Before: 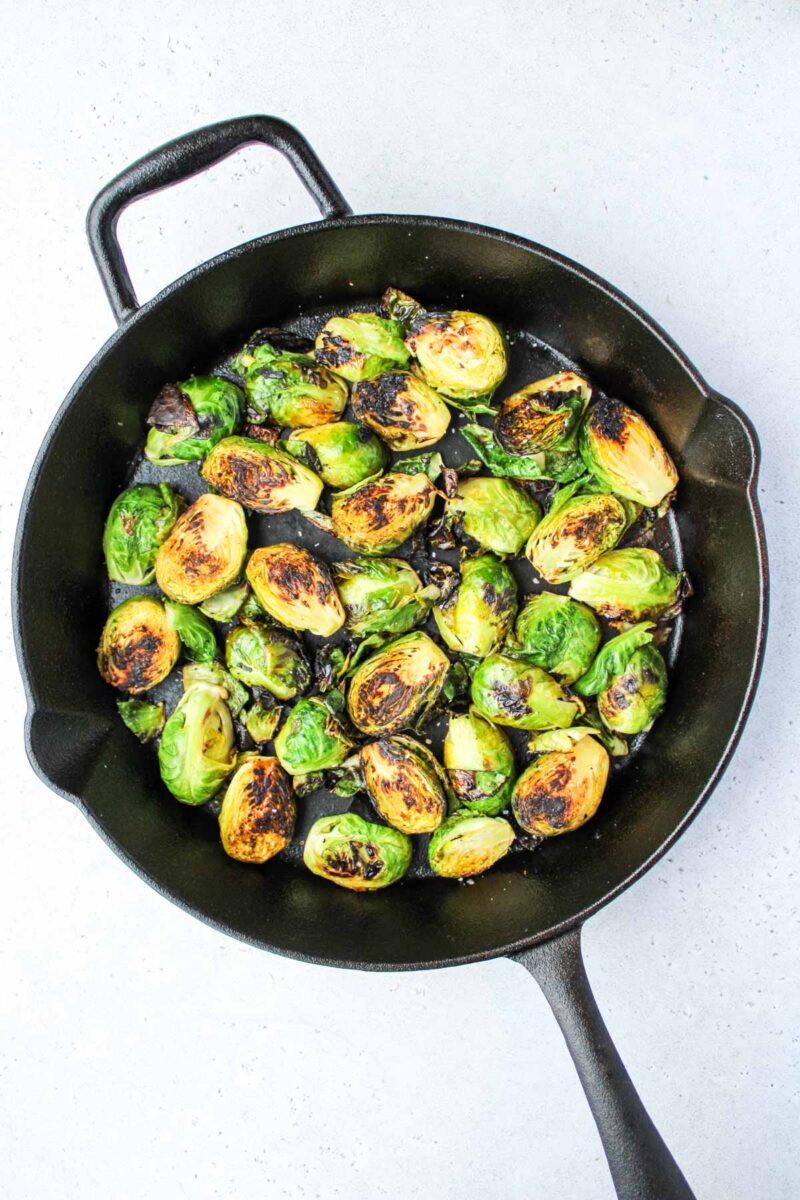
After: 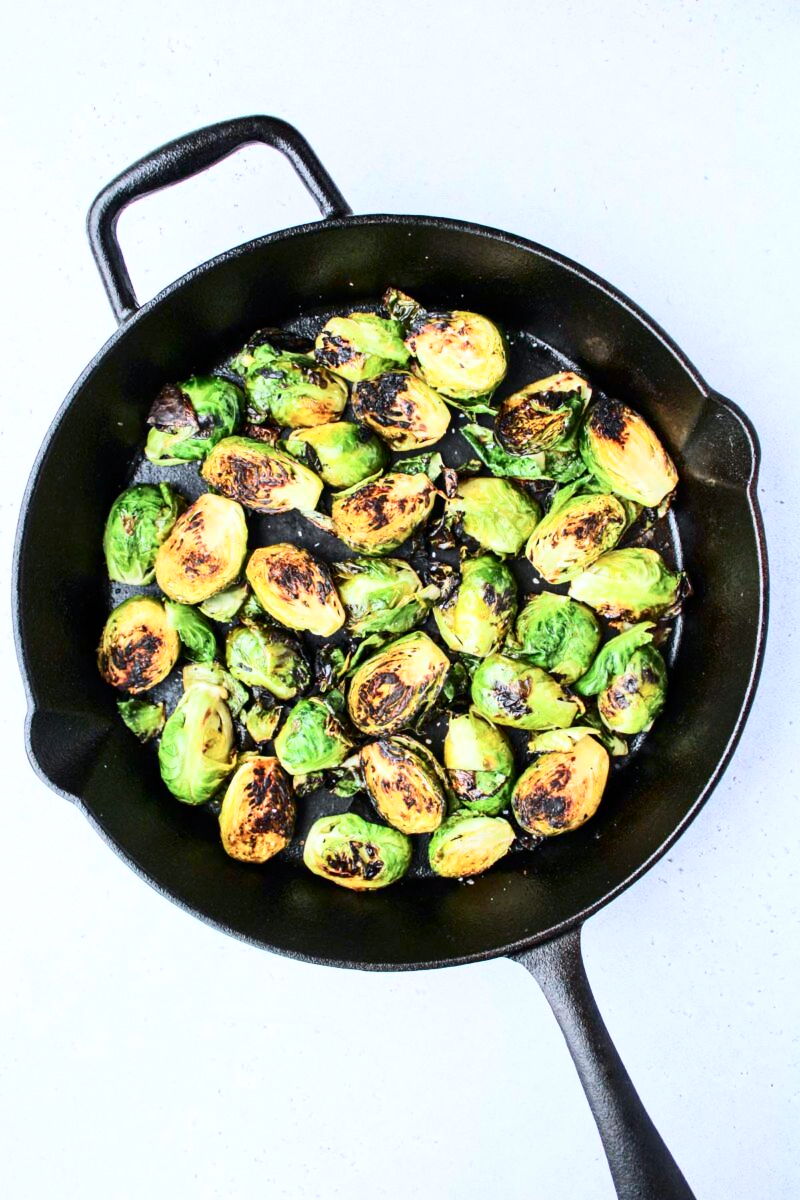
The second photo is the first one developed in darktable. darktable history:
contrast brightness saturation: contrast 0.28
color calibration: illuminant as shot in camera, x 0.358, y 0.373, temperature 4628.91 K
